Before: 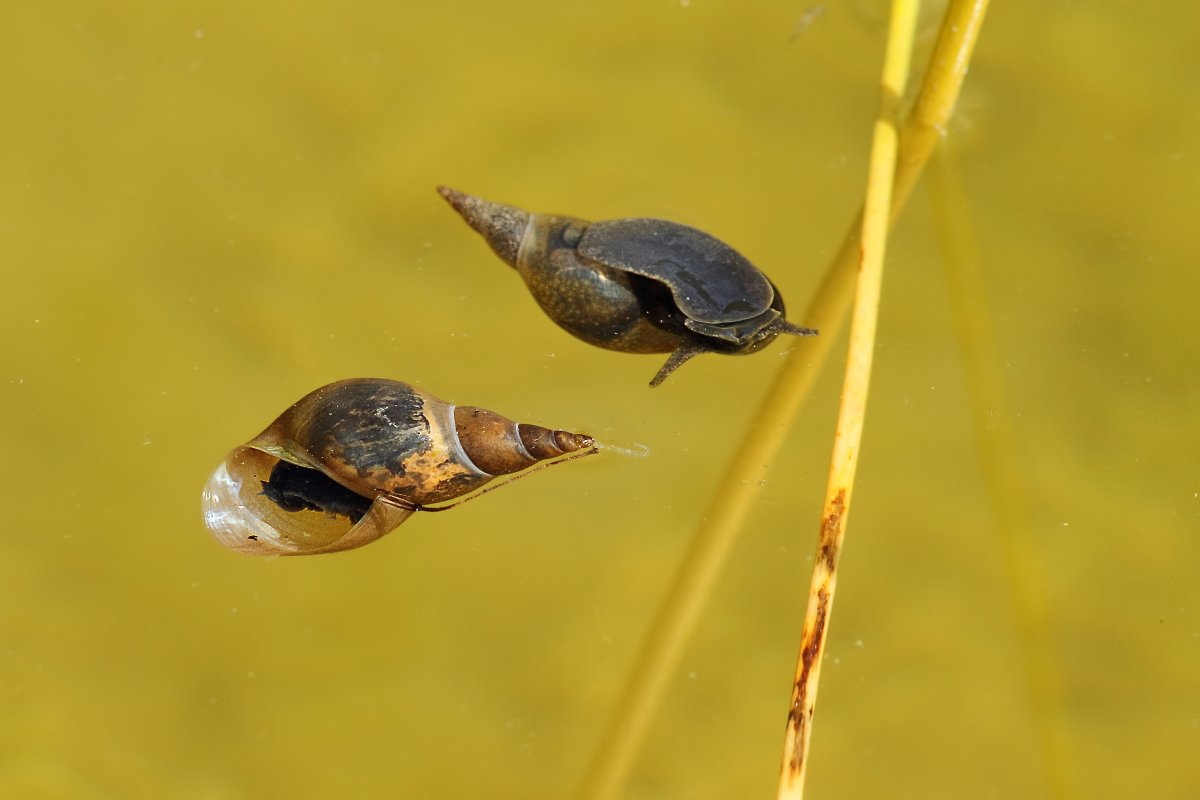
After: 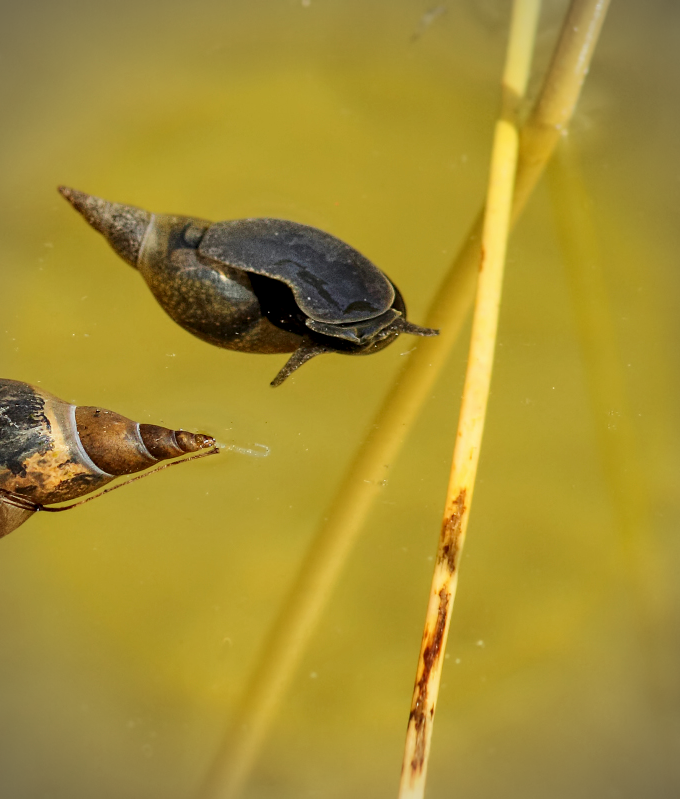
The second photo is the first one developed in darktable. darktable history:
local contrast: detail 130%
vignetting: on, module defaults
crop: left 31.591%, top 0.005%, right 11.703%
filmic rgb: black relative exposure -11.32 EV, white relative exposure 3.26 EV, hardness 6.71, color science v6 (2022)
